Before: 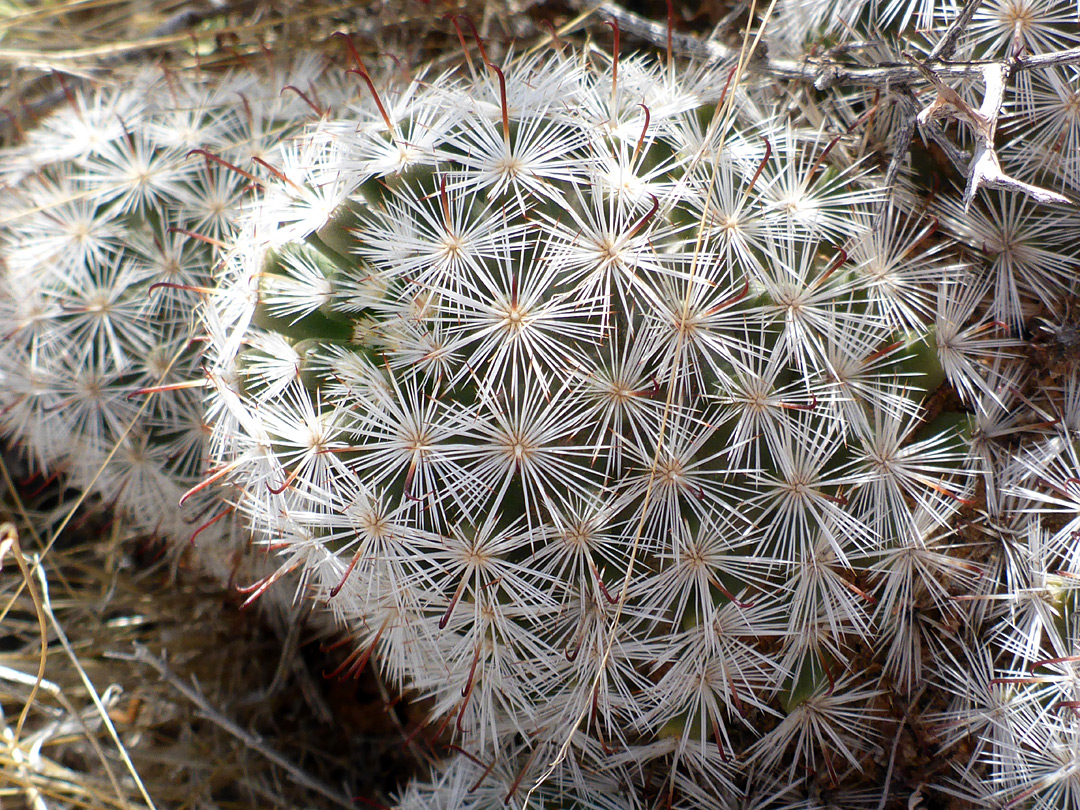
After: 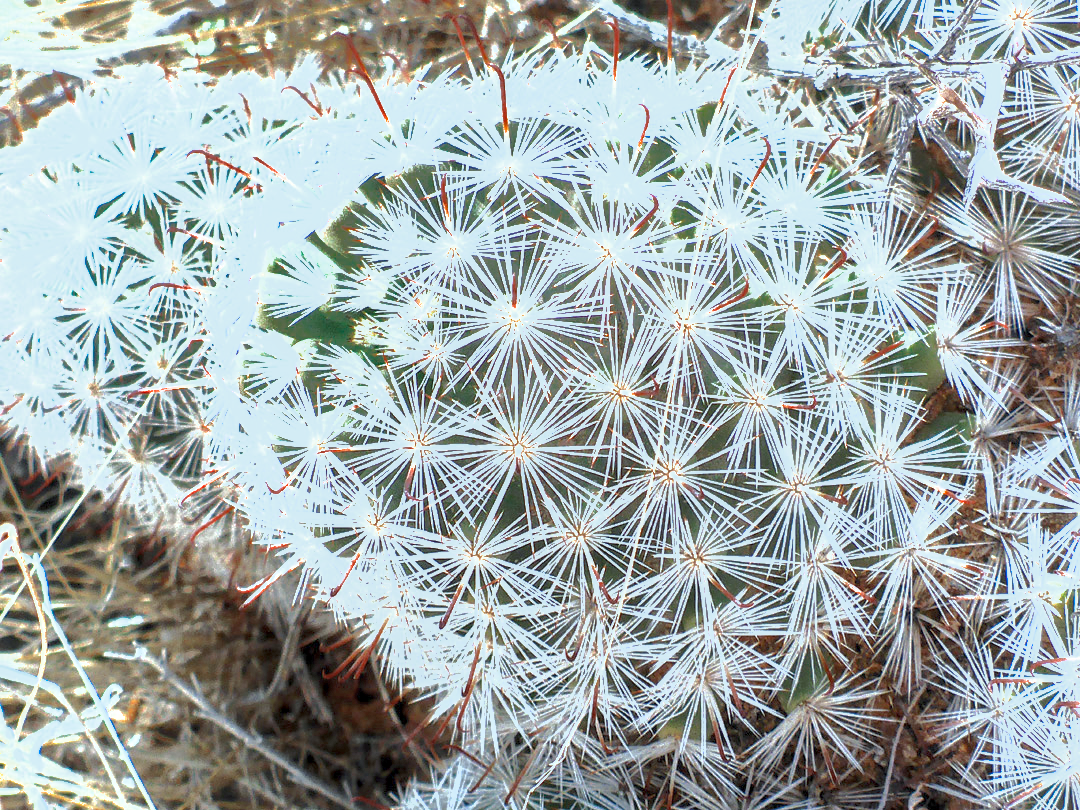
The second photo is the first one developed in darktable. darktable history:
color zones: curves: ch0 [(0, 0.5) (0.125, 0.4) (0.25, 0.5) (0.375, 0.4) (0.5, 0.4) (0.625, 0.35) (0.75, 0.35) (0.875, 0.5)]; ch1 [(0, 0.35) (0.125, 0.45) (0.25, 0.35) (0.375, 0.35) (0.5, 0.35) (0.625, 0.35) (0.75, 0.45) (0.875, 0.35)]; ch2 [(0, 0.6) (0.125, 0.5) (0.25, 0.5) (0.375, 0.6) (0.5, 0.6) (0.625, 0.5) (0.75, 0.5) (0.875, 0.5)]
local contrast: on, module defaults
shadows and highlights: shadows 39.72, highlights -59.85
exposure: exposure 2.018 EV, compensate highlight preservation false
color correction: highlights a* -10.28, highlights b* -10.45
